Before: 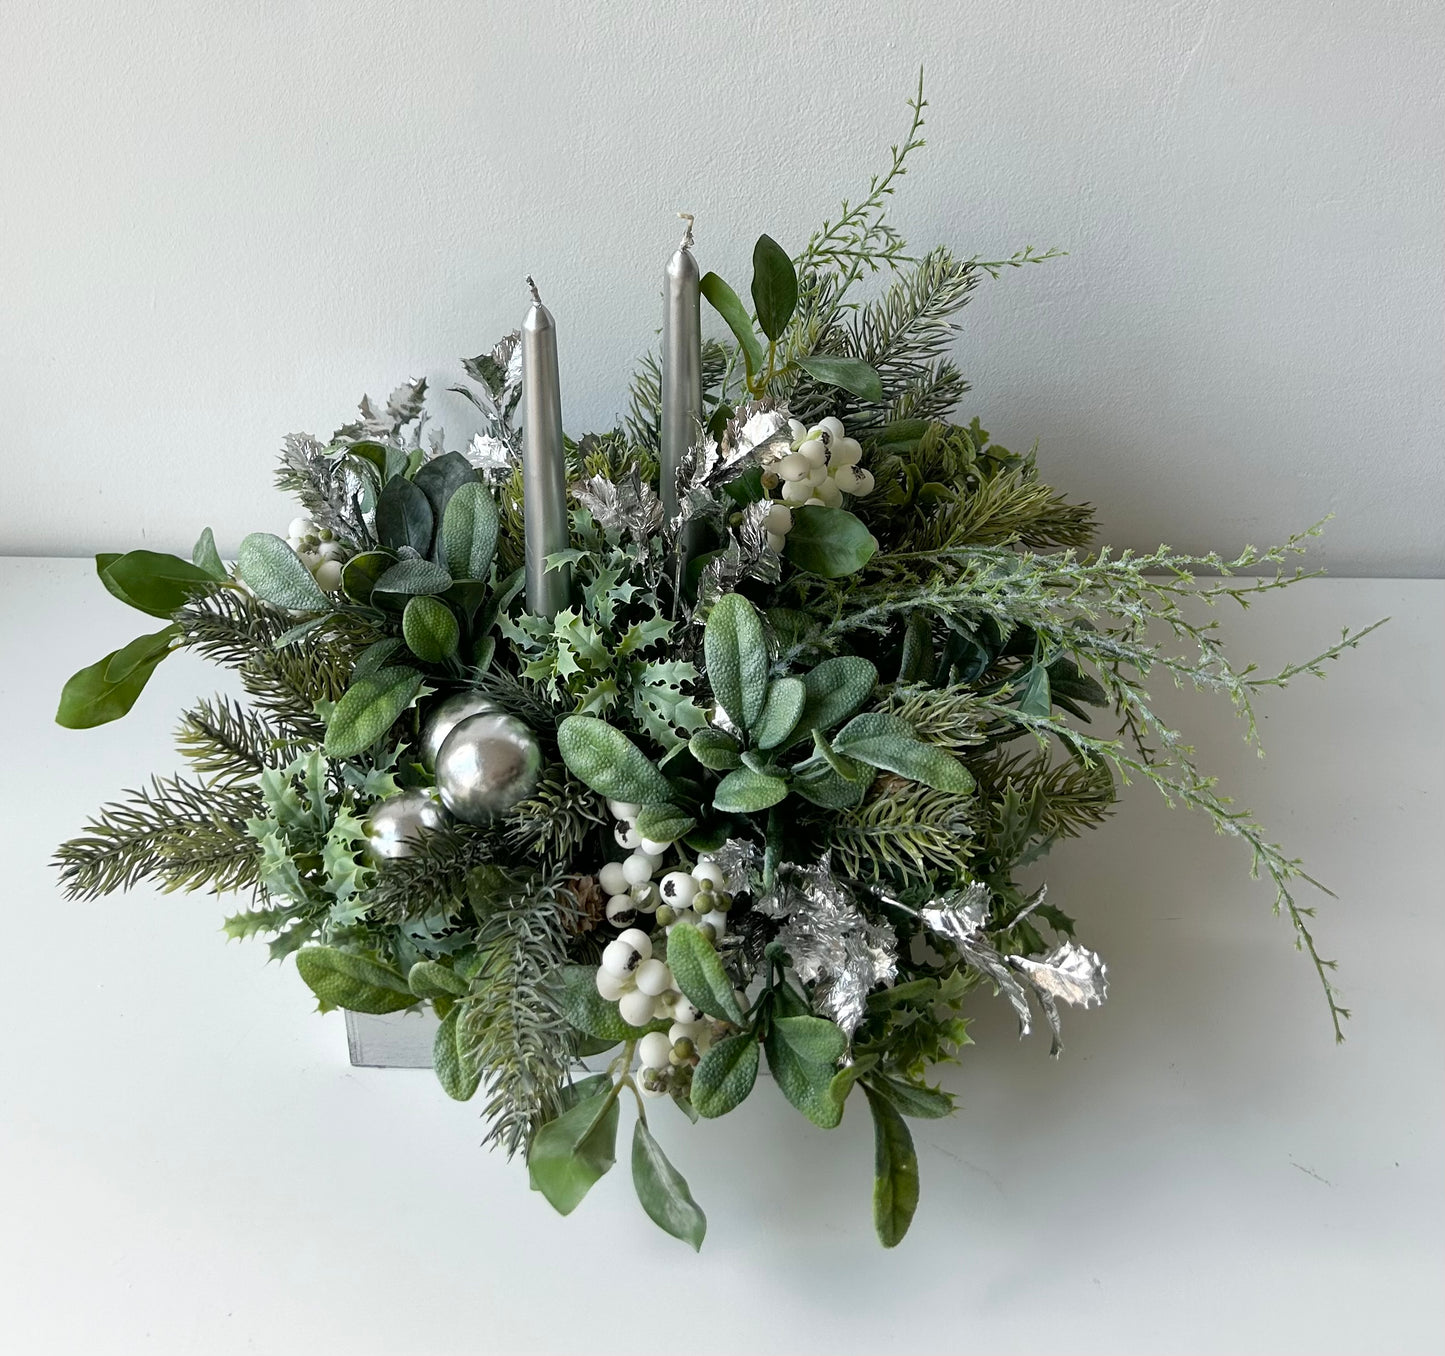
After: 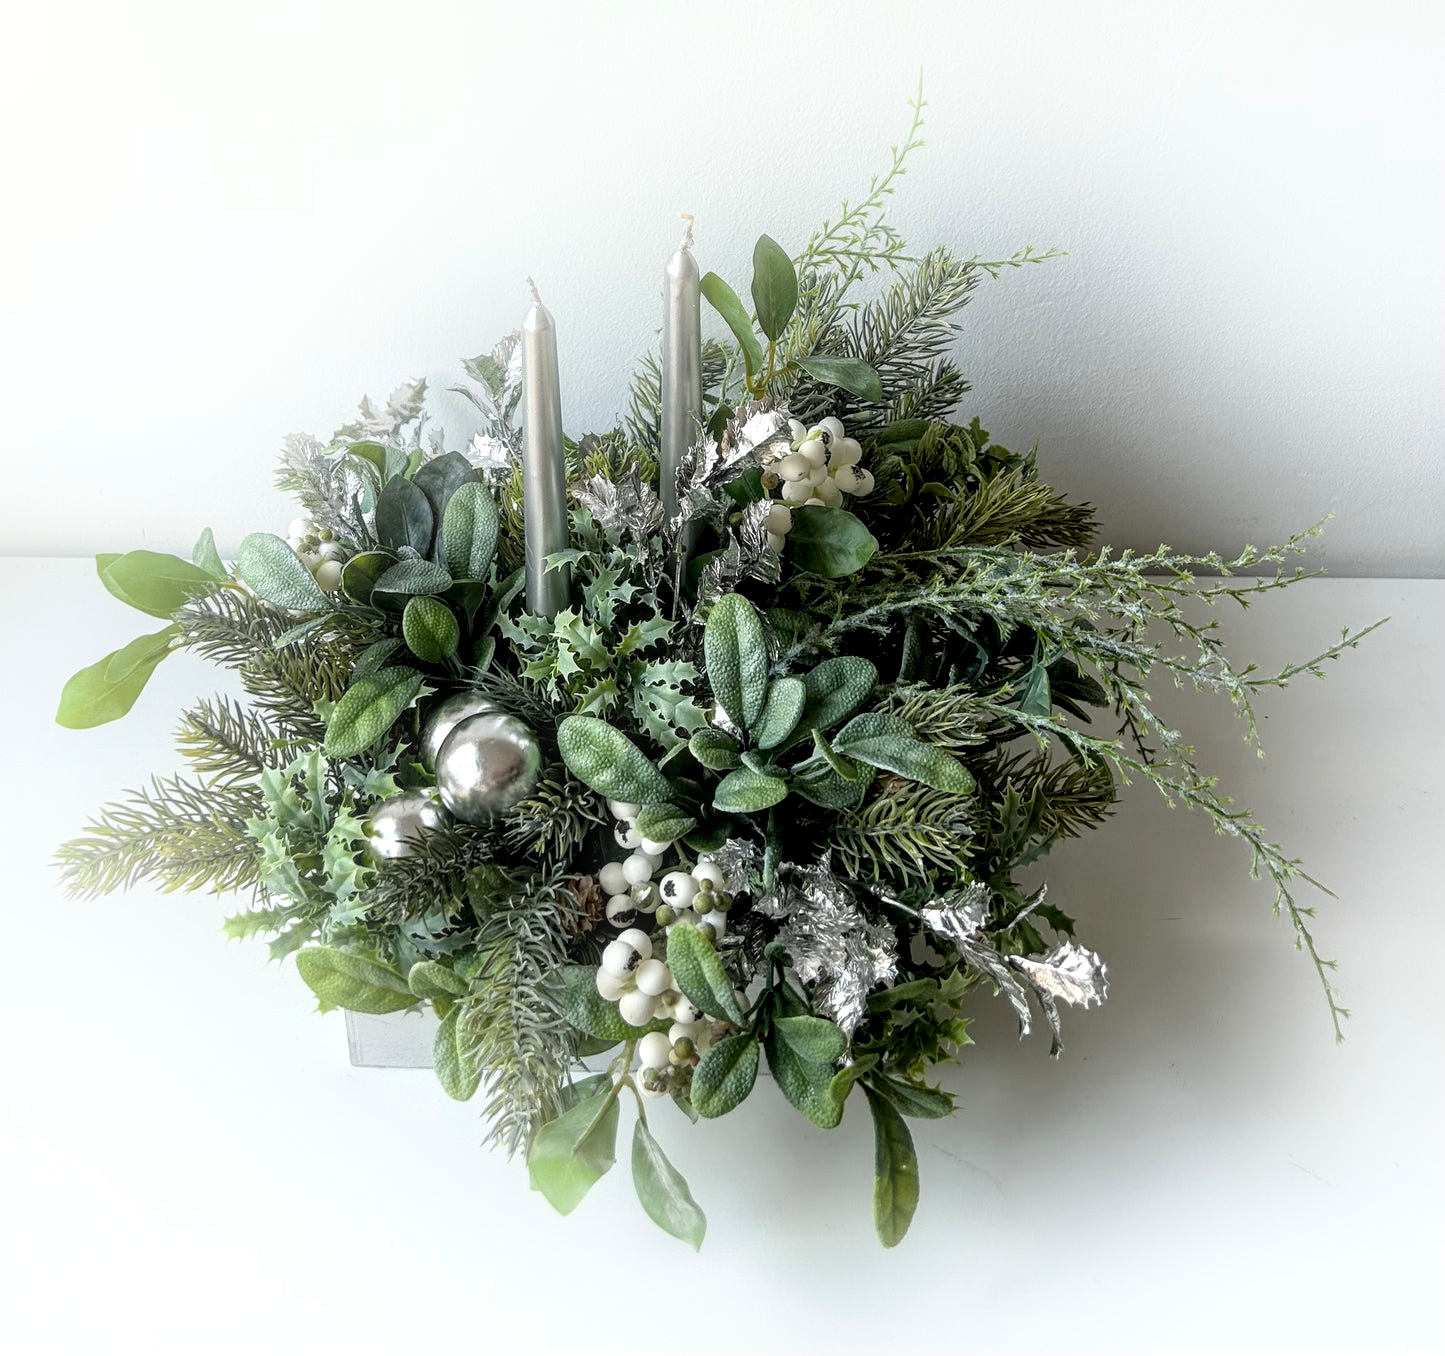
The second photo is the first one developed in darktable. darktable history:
tone equalizer: on, module defaults
bloom: threshold 82.5%, strength 16.25%
local contrast: highlights 60%, shadows 60%, detail 160%
